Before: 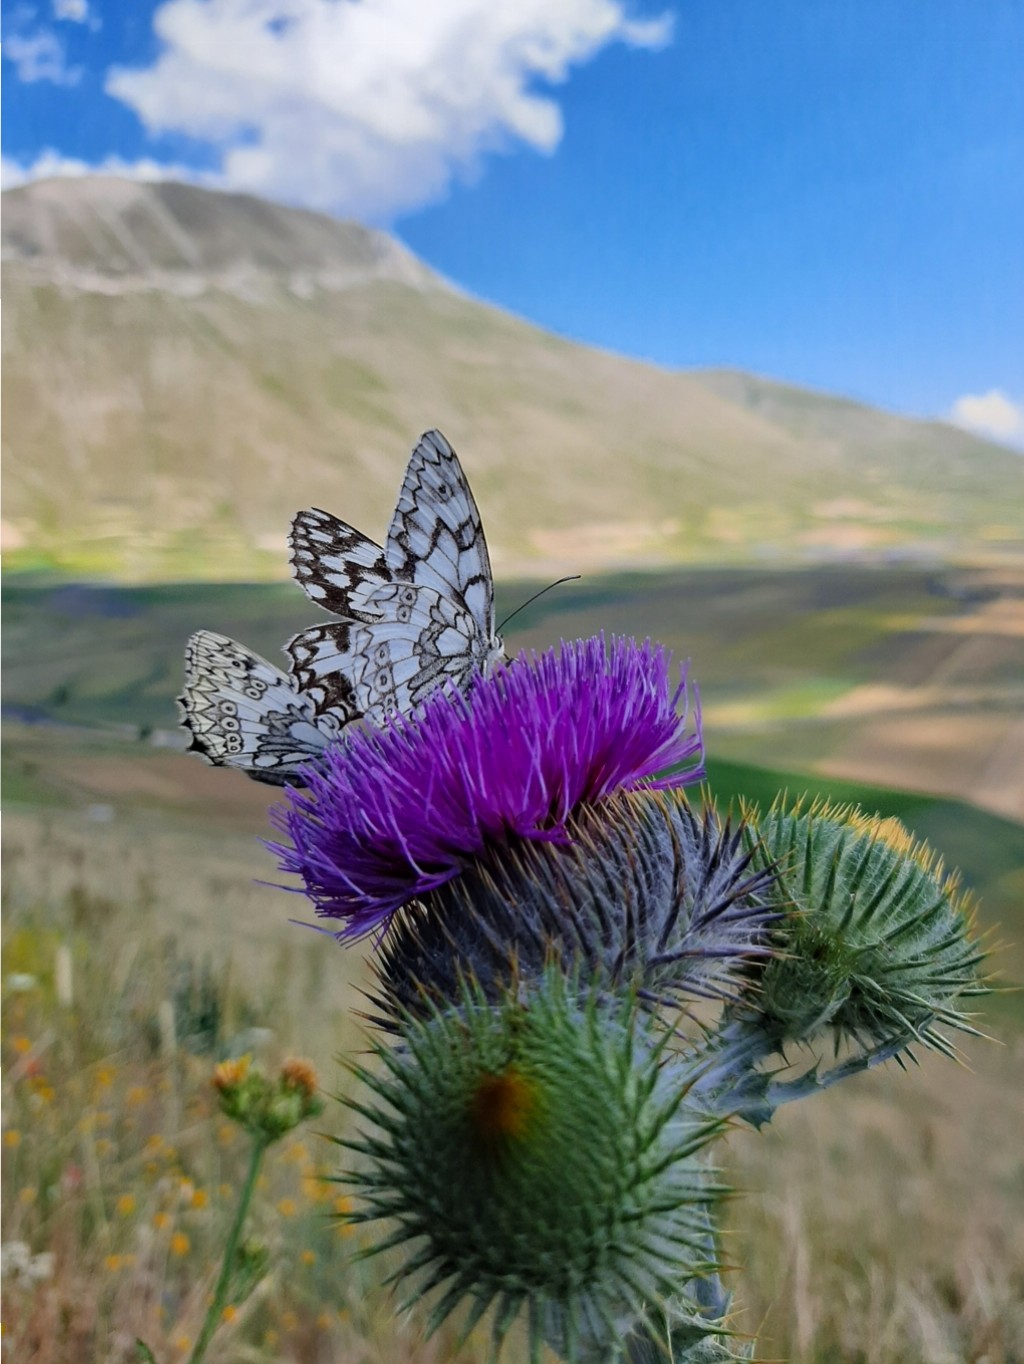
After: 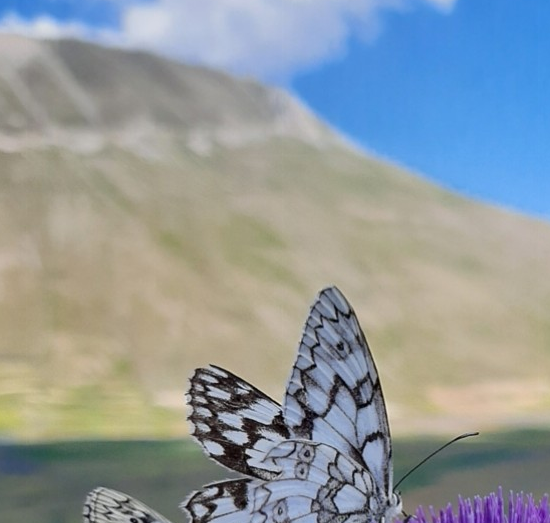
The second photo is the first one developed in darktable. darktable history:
crop: left 10.028%, top 10.485%, right 36.252%, bottom 51.124%
